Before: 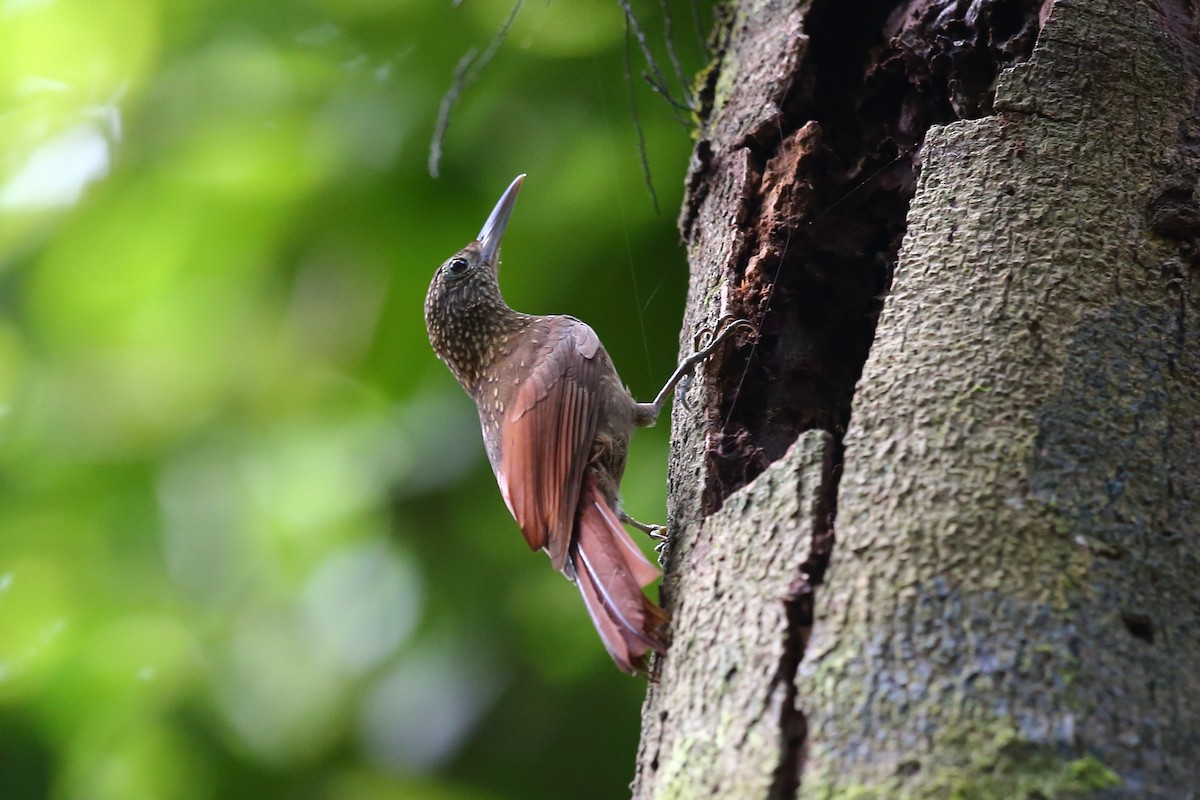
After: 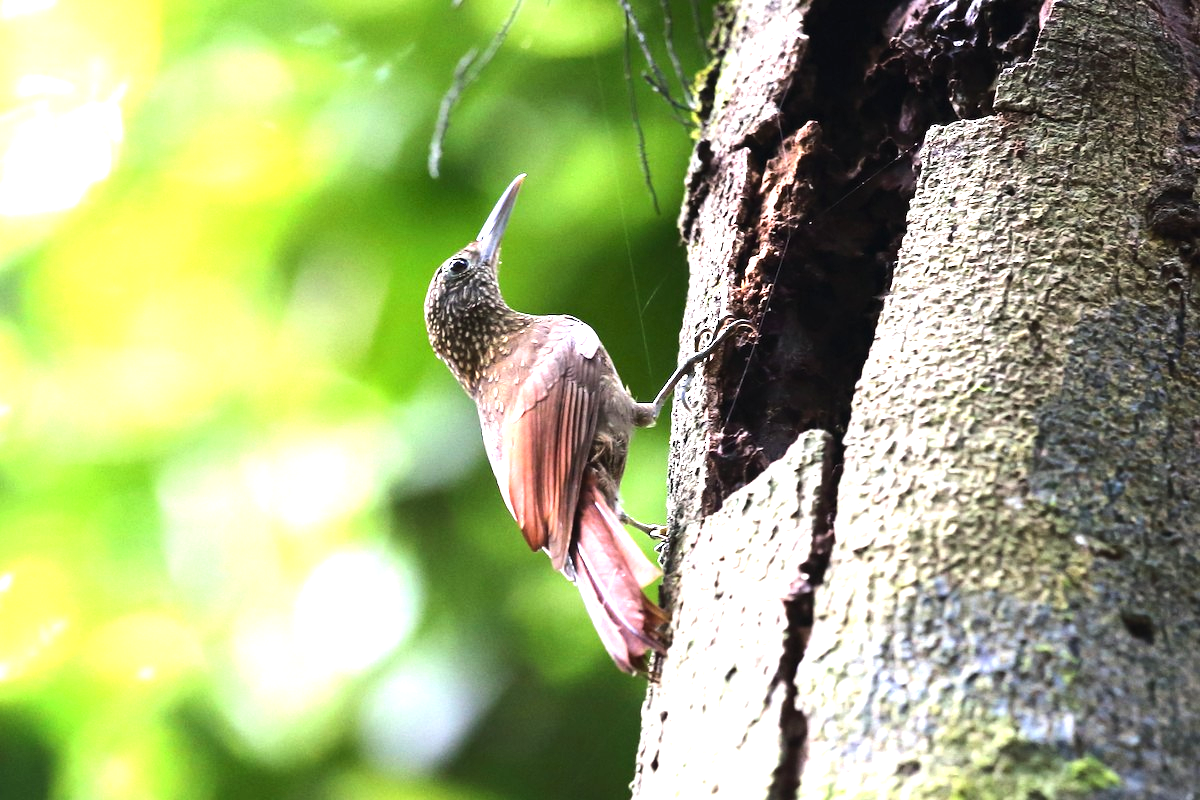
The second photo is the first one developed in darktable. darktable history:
exposure: black level correction 0, exposure 1.199 EV, compensate highlight preservation false
tone equalizer: -8 EV -0.765 EV, -7 EV -0.675 EV, -6 EV -0.607 EV, -5 EV -0.424 EV, -3 EV 0.398 EV, -2 EV 0.6 EV, -1 EV 0.686 EV, +0 EV 0.773 EV, edges refinement/feathering 500, mask exposure compensation -1.57 EV, preserve details no
